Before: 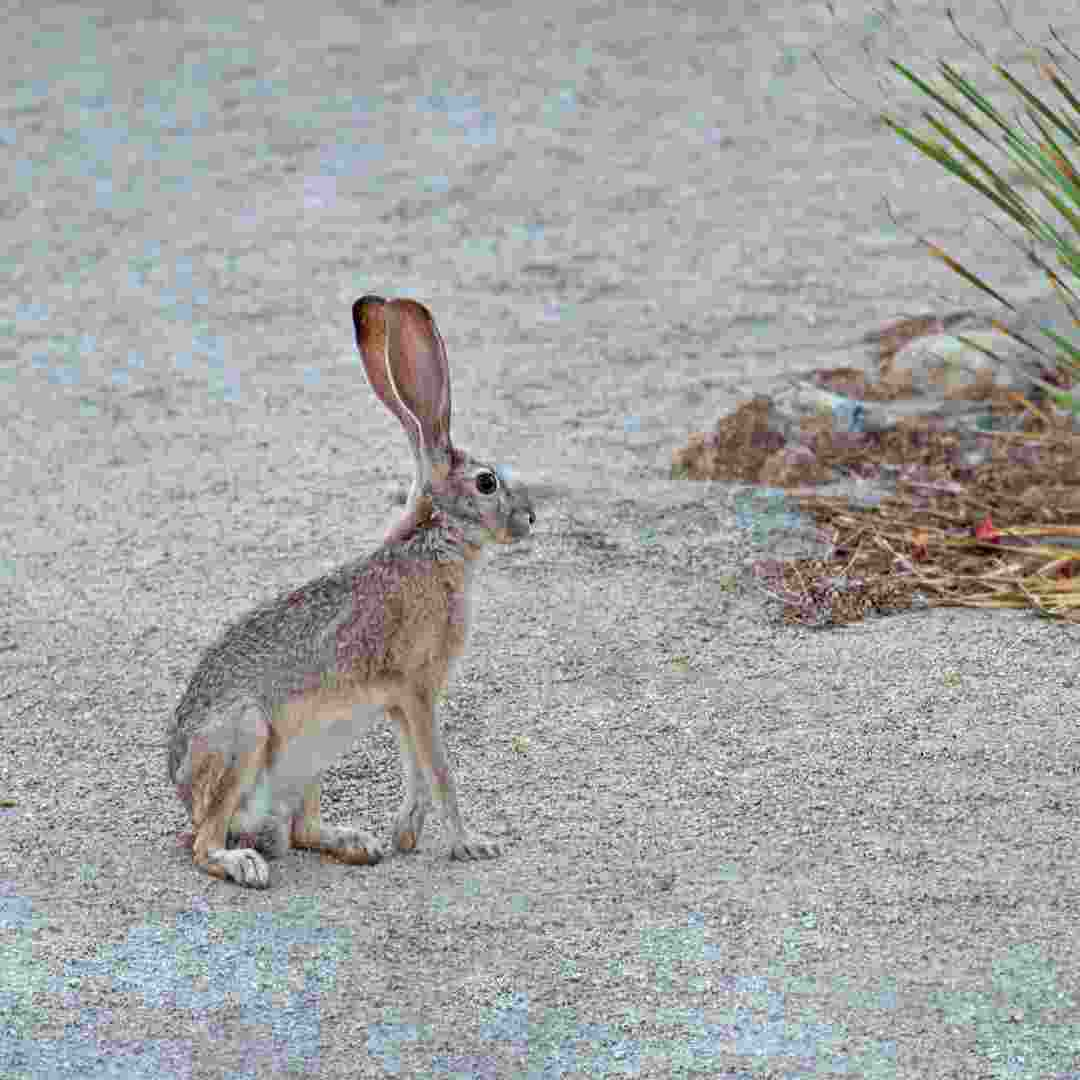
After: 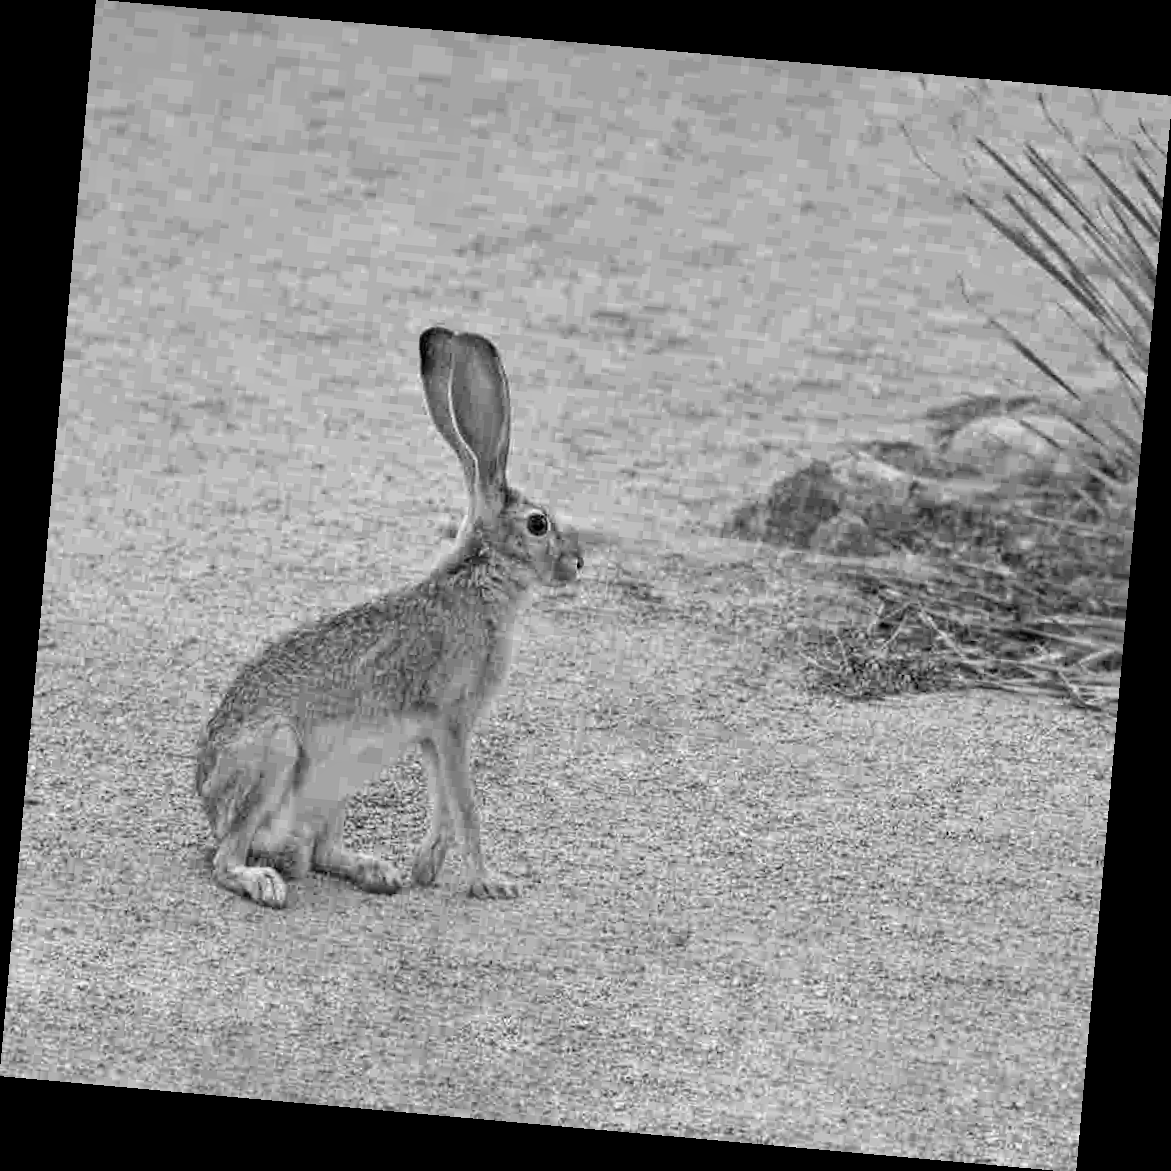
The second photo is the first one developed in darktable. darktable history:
white balance: red 0.967, blue 1.049
monochrome: a 0, b 0, size 0.5, highlights 0.57
rotate and perspective: rotation 5.12°, automatic cropping off
